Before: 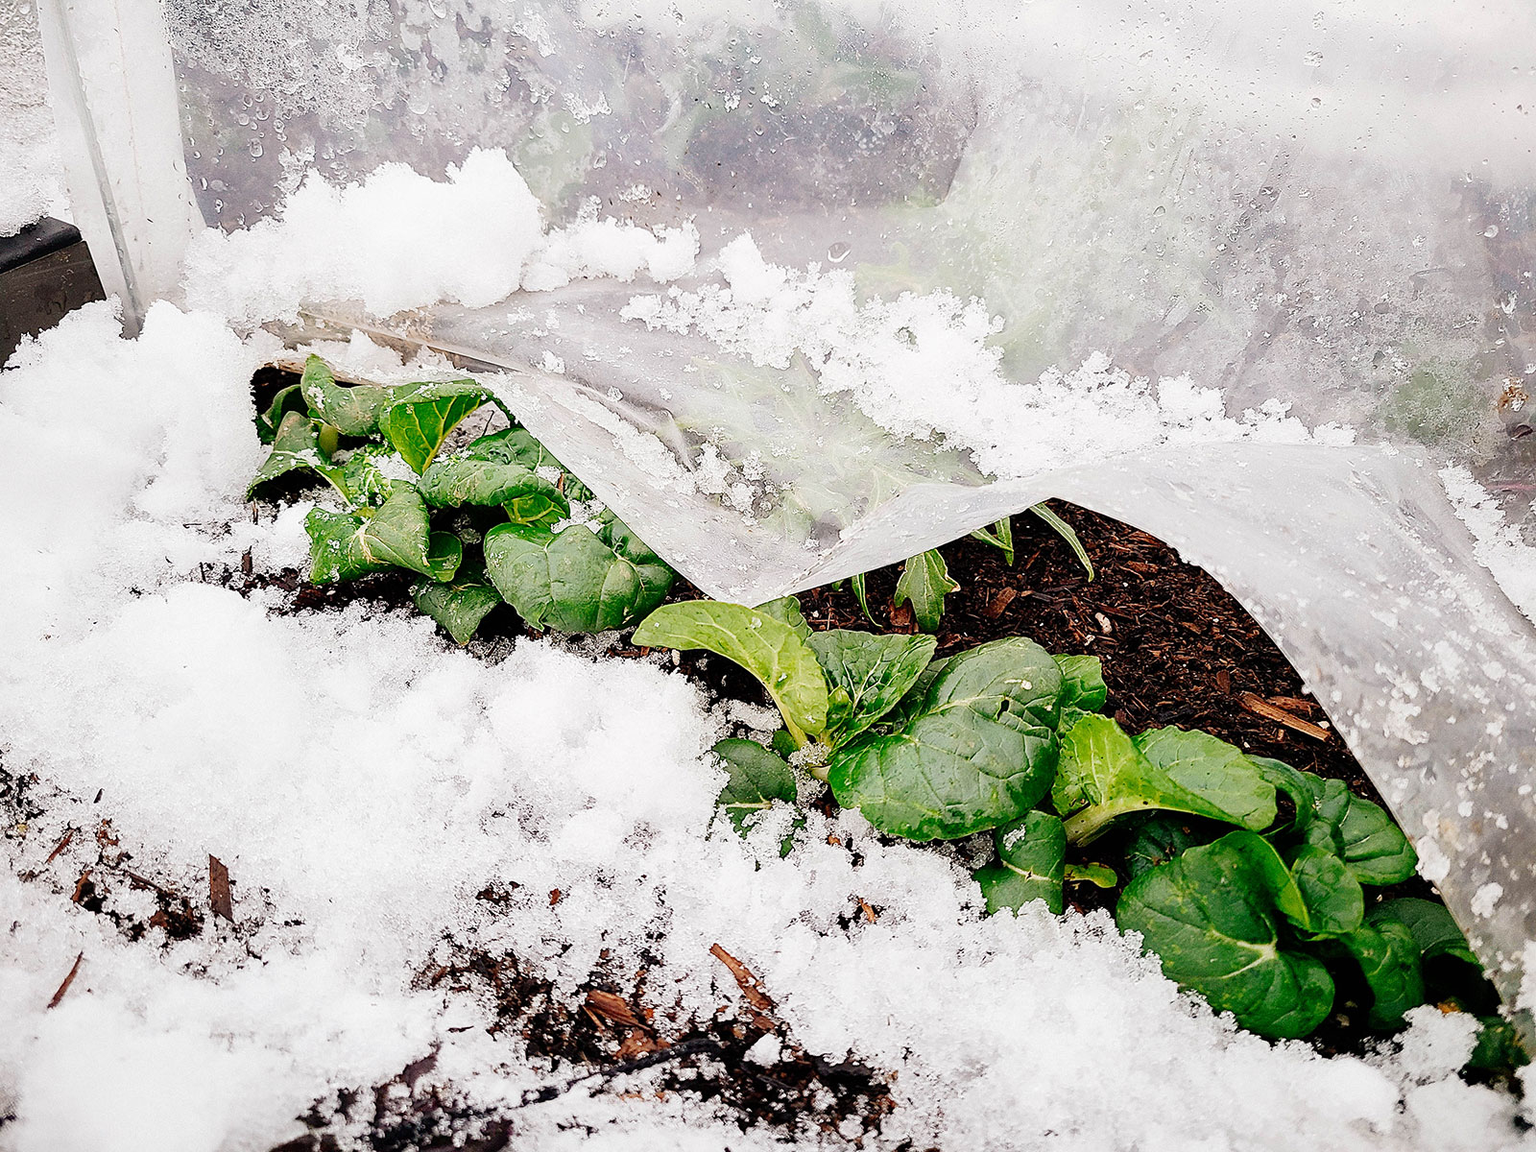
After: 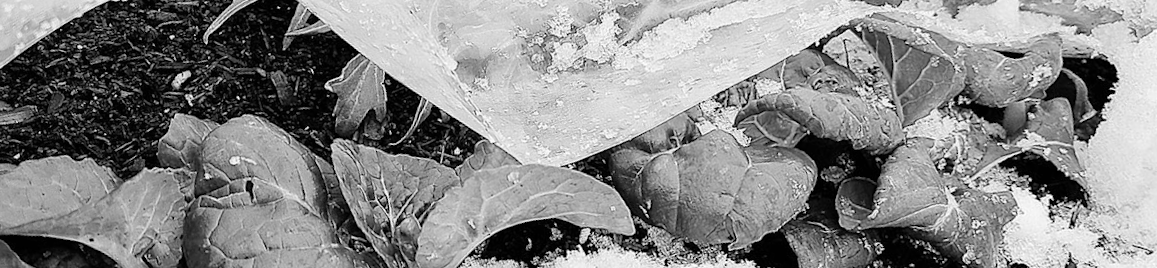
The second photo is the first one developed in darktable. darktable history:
monochrome: on, module defaults
shadows and highlights: shadows 25, highlights -25
rotate and perspective: rotation -0.013°, lens shift (vertical) -0.027, lens shift (horizontal) 0.178, crop left 0.016, crop right 0.989, crop top 0.082, crop bottom 0.918
crop and rotate: angle 16.12°, top 30.835%, bottom 35.653%
